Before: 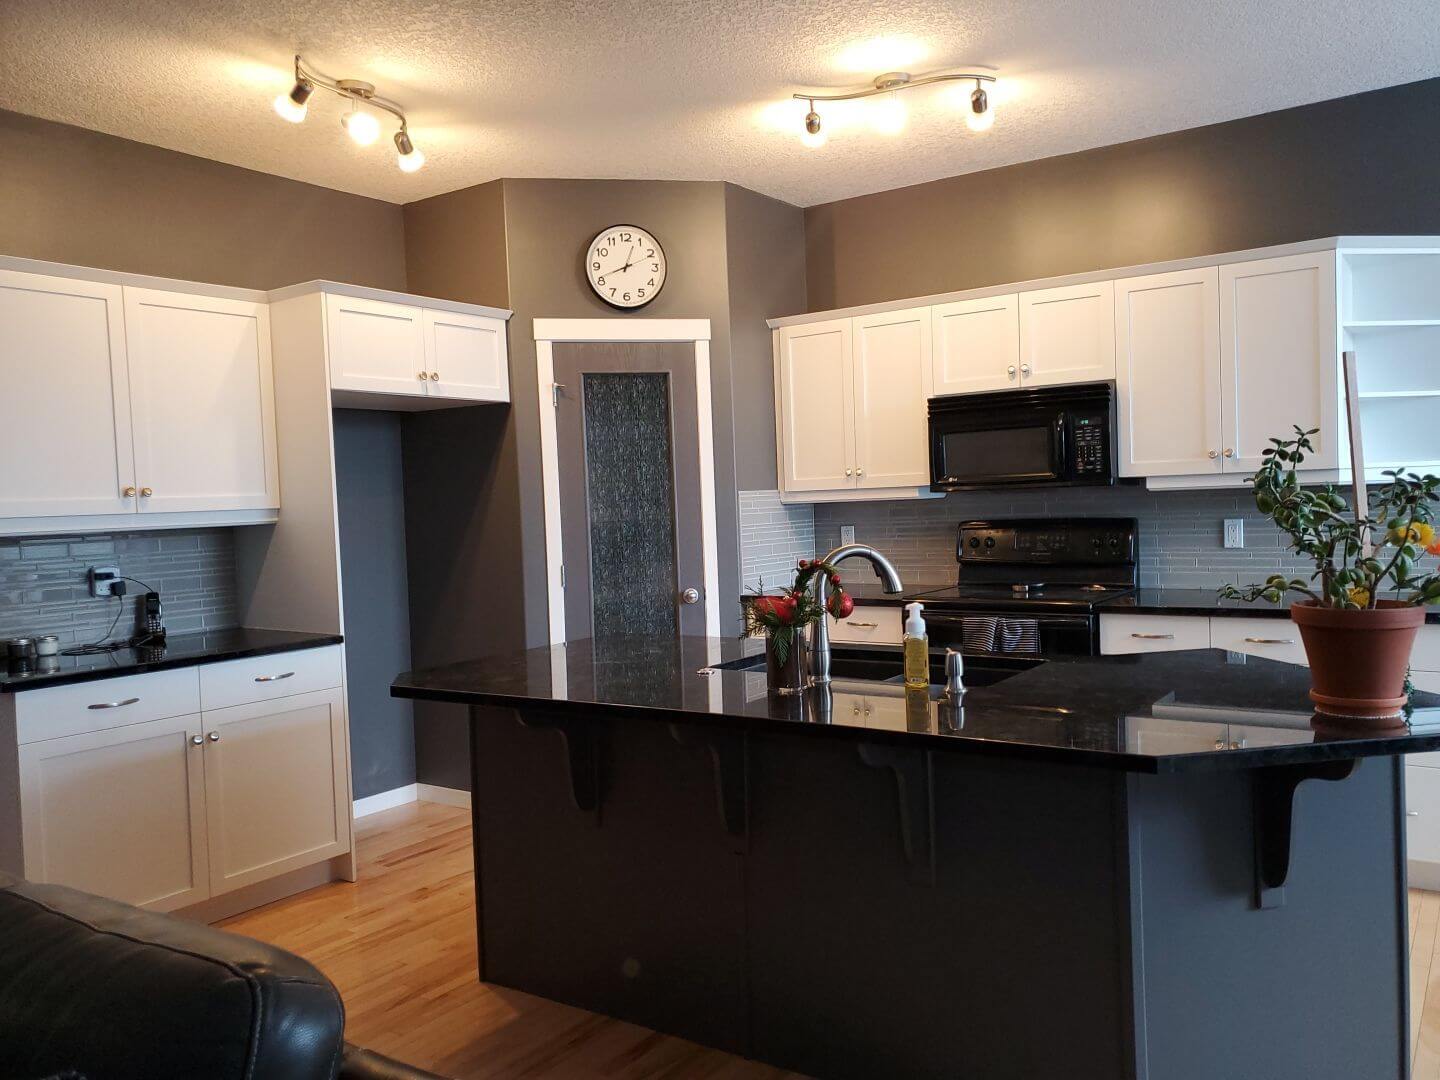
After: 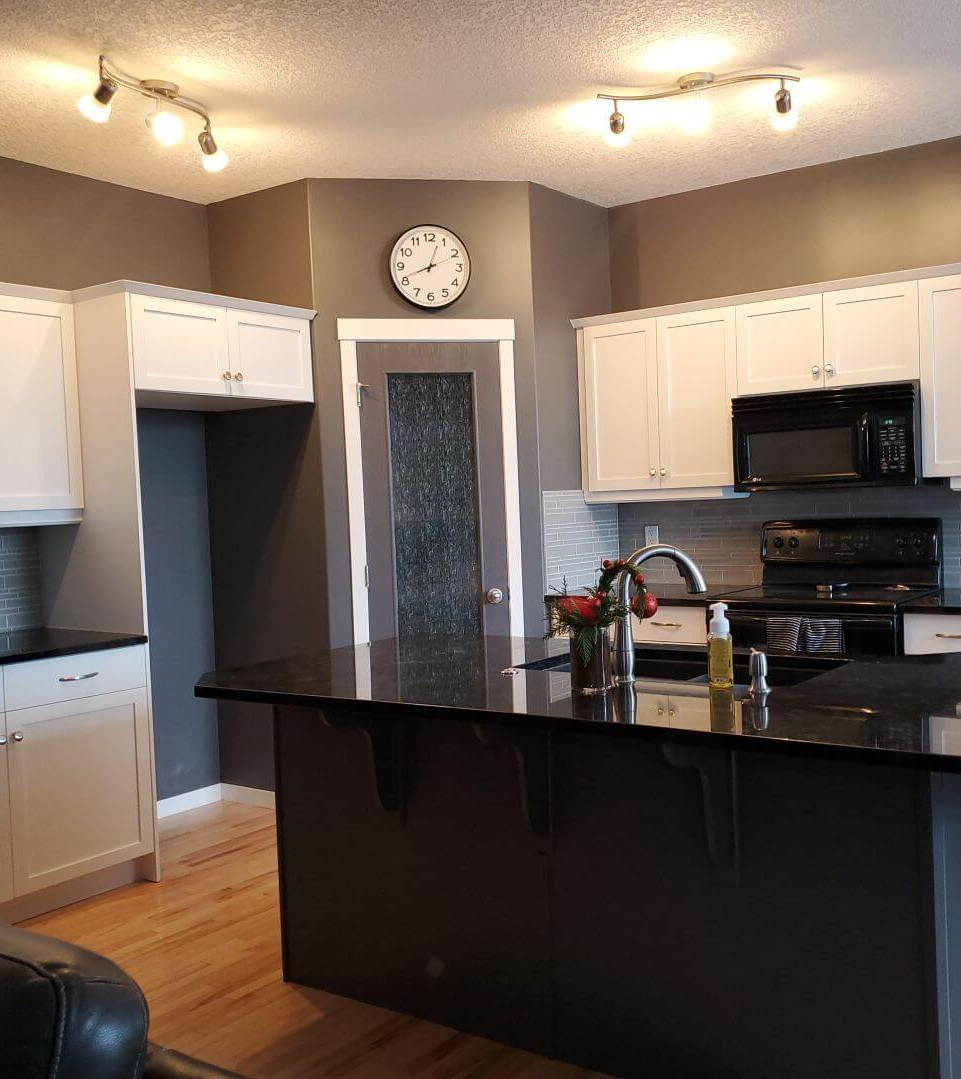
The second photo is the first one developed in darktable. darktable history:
crop and rotate: left 13.671%, right 19.535%
